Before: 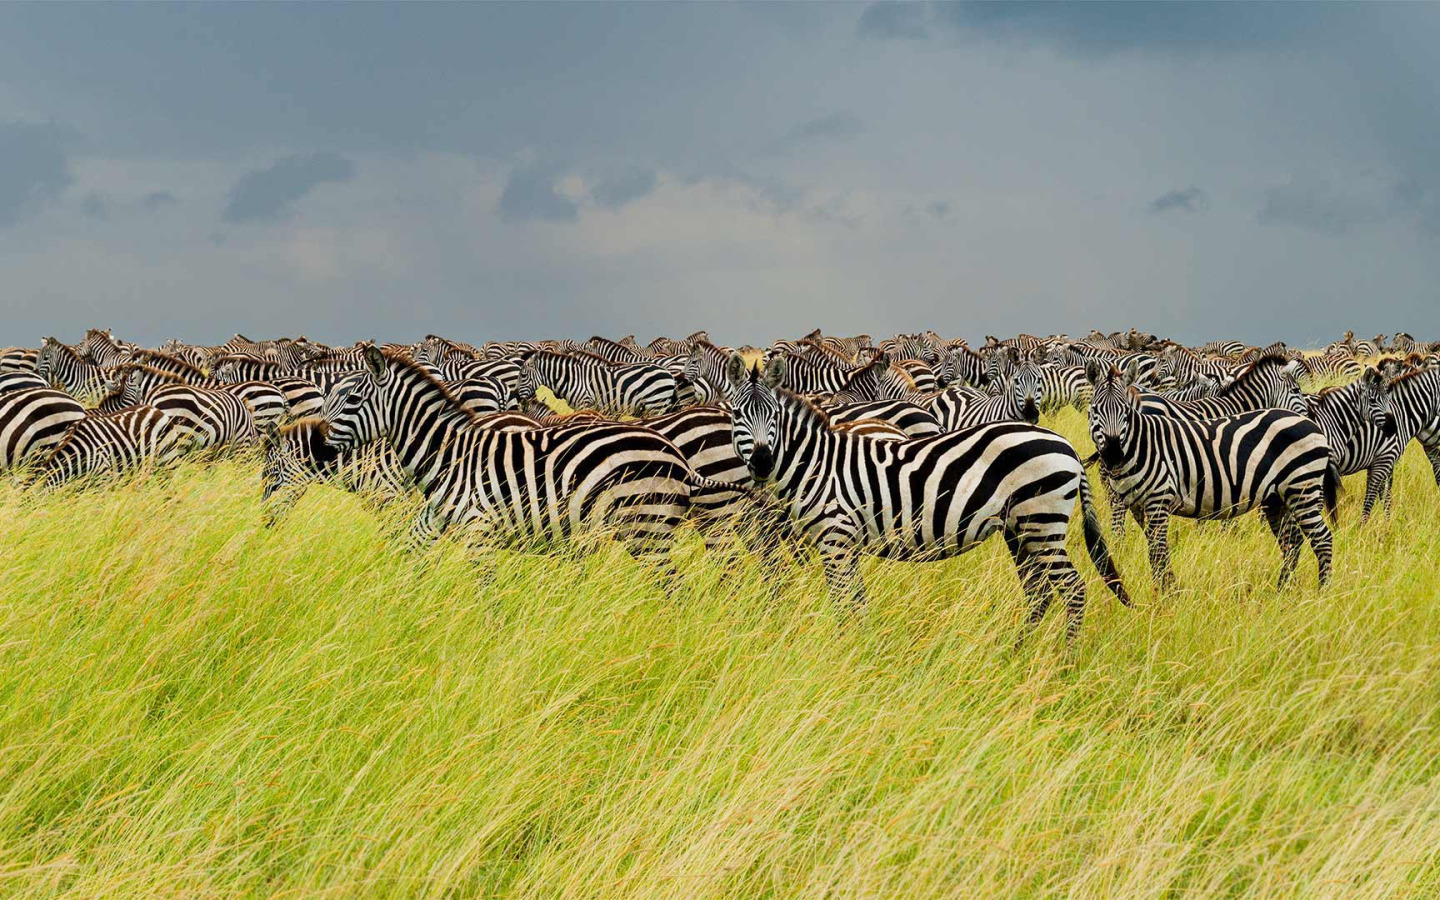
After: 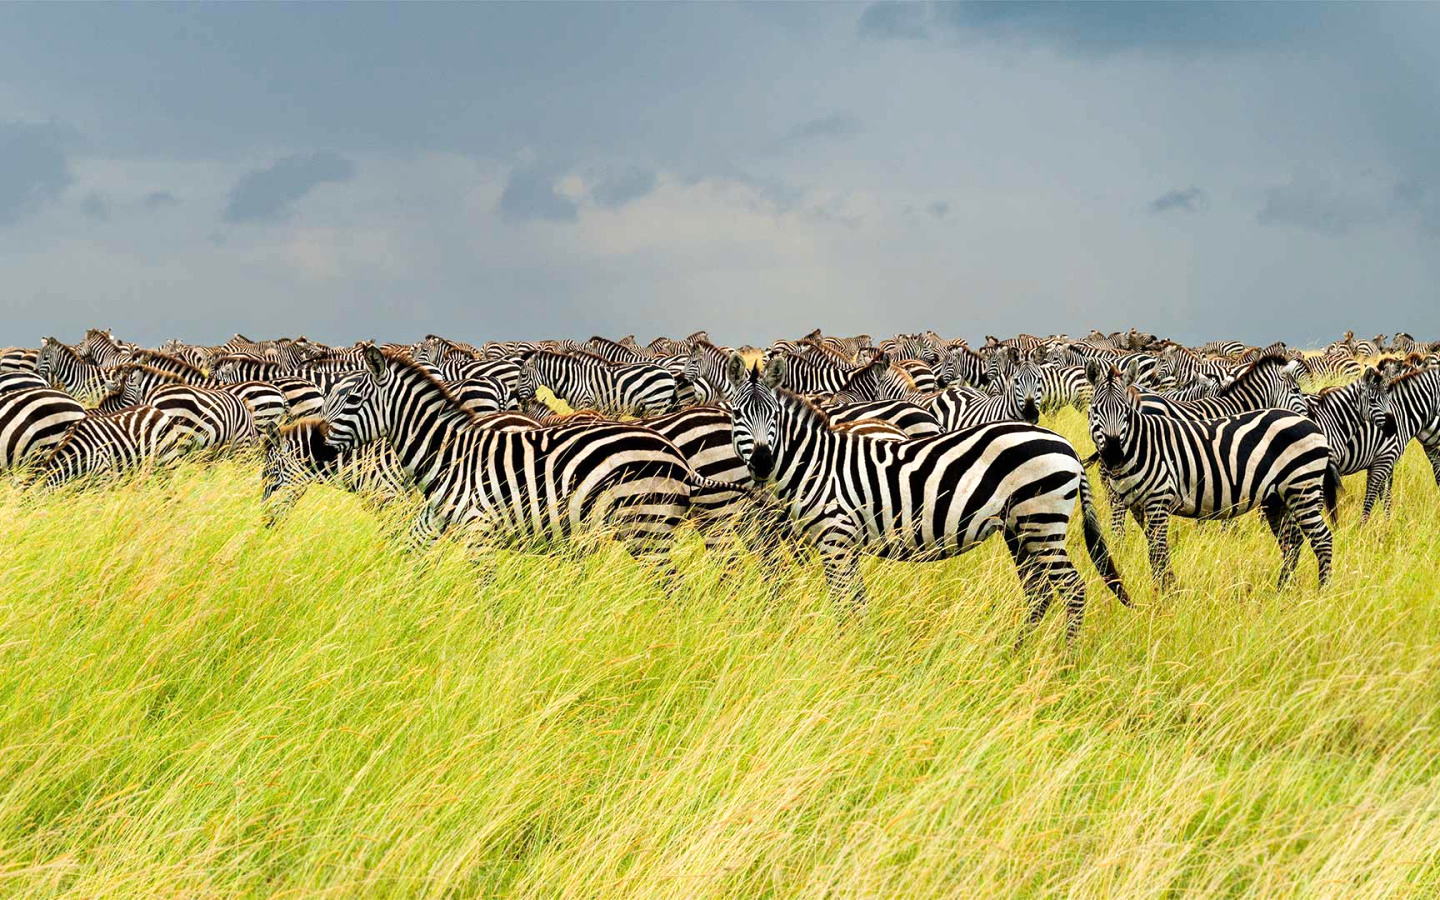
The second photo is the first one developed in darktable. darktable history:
exposure: compensate highlight preservation false
tone equalizer: -8 EV -0.38 EV, -7 EV -0.396 EV, -6 EV -0.36 EV, -5 EV -0.251 EV, -3 EV 0.242 EV, -2 EV 0.361 EV, -1 EV 0.367 EV, +0 EV 0.412 EV
